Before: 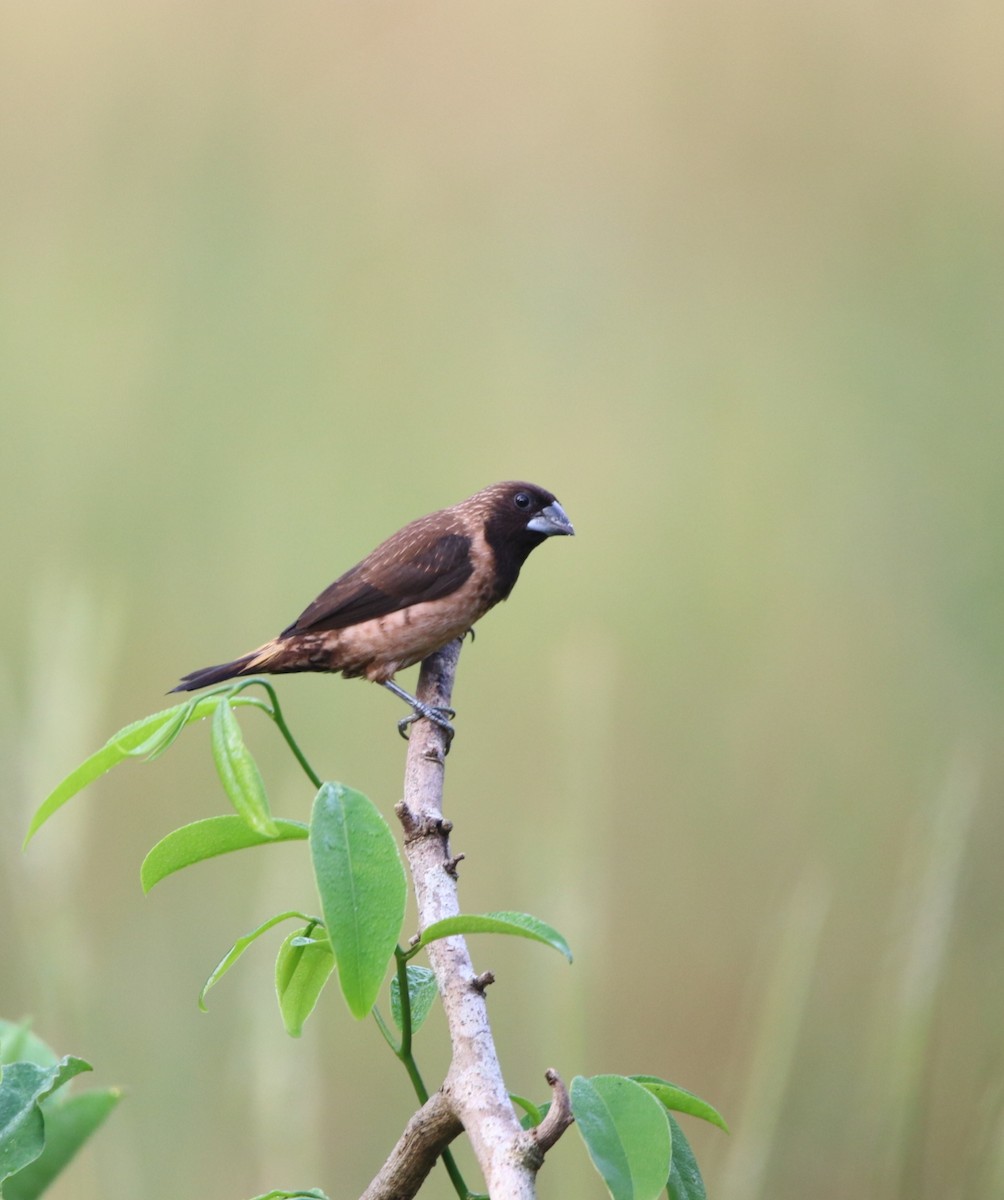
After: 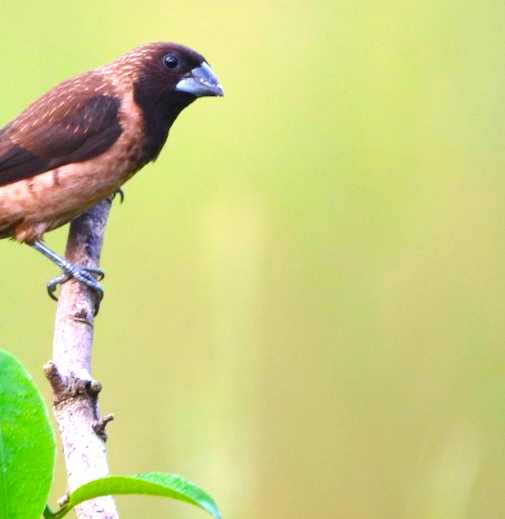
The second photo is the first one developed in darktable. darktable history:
color balance rgb: linear chroma grading › global chroma 20%, perceptual saturation grading › global saturation 25%, perceptual brilliance grading › global brilliance 20%, global vibrance 20%
crop: left 35.03%, top 36.625%, right 14.663%, bottom 20.057%
